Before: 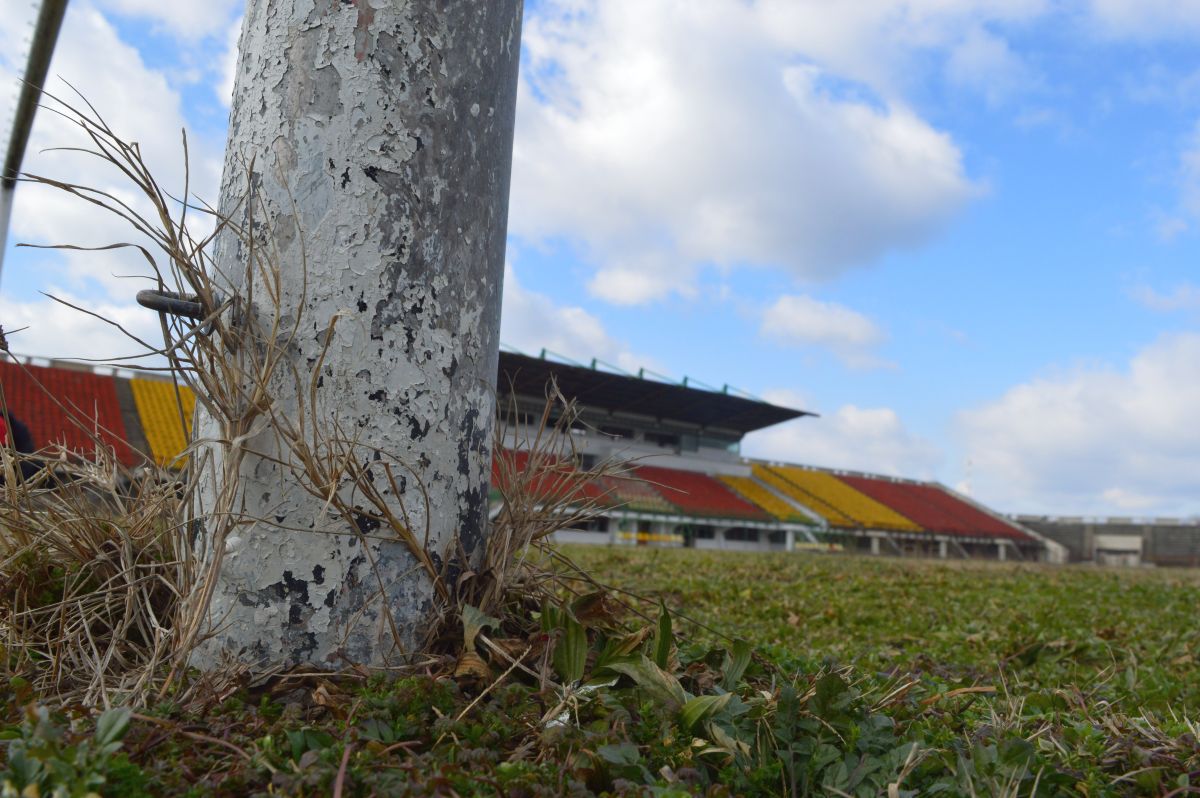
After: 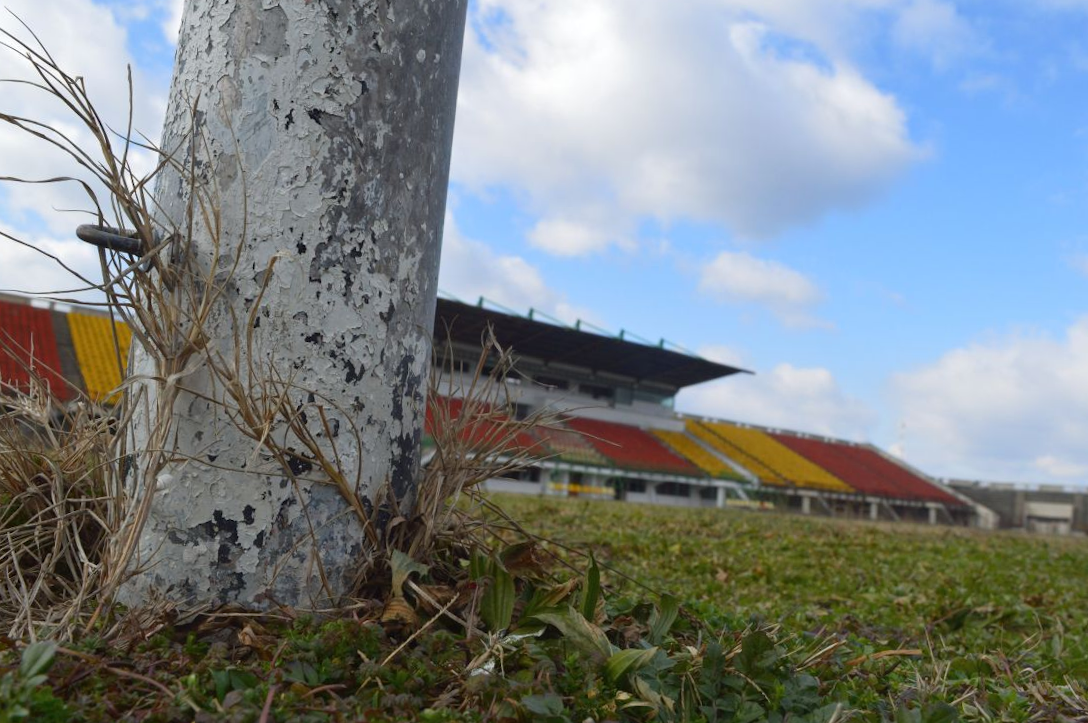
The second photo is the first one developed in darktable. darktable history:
crop and rotate: angle -1.96°, left 3.097%, top 4.154%, right 1.586%, bottom 0.529%
white balance: emerald 1
